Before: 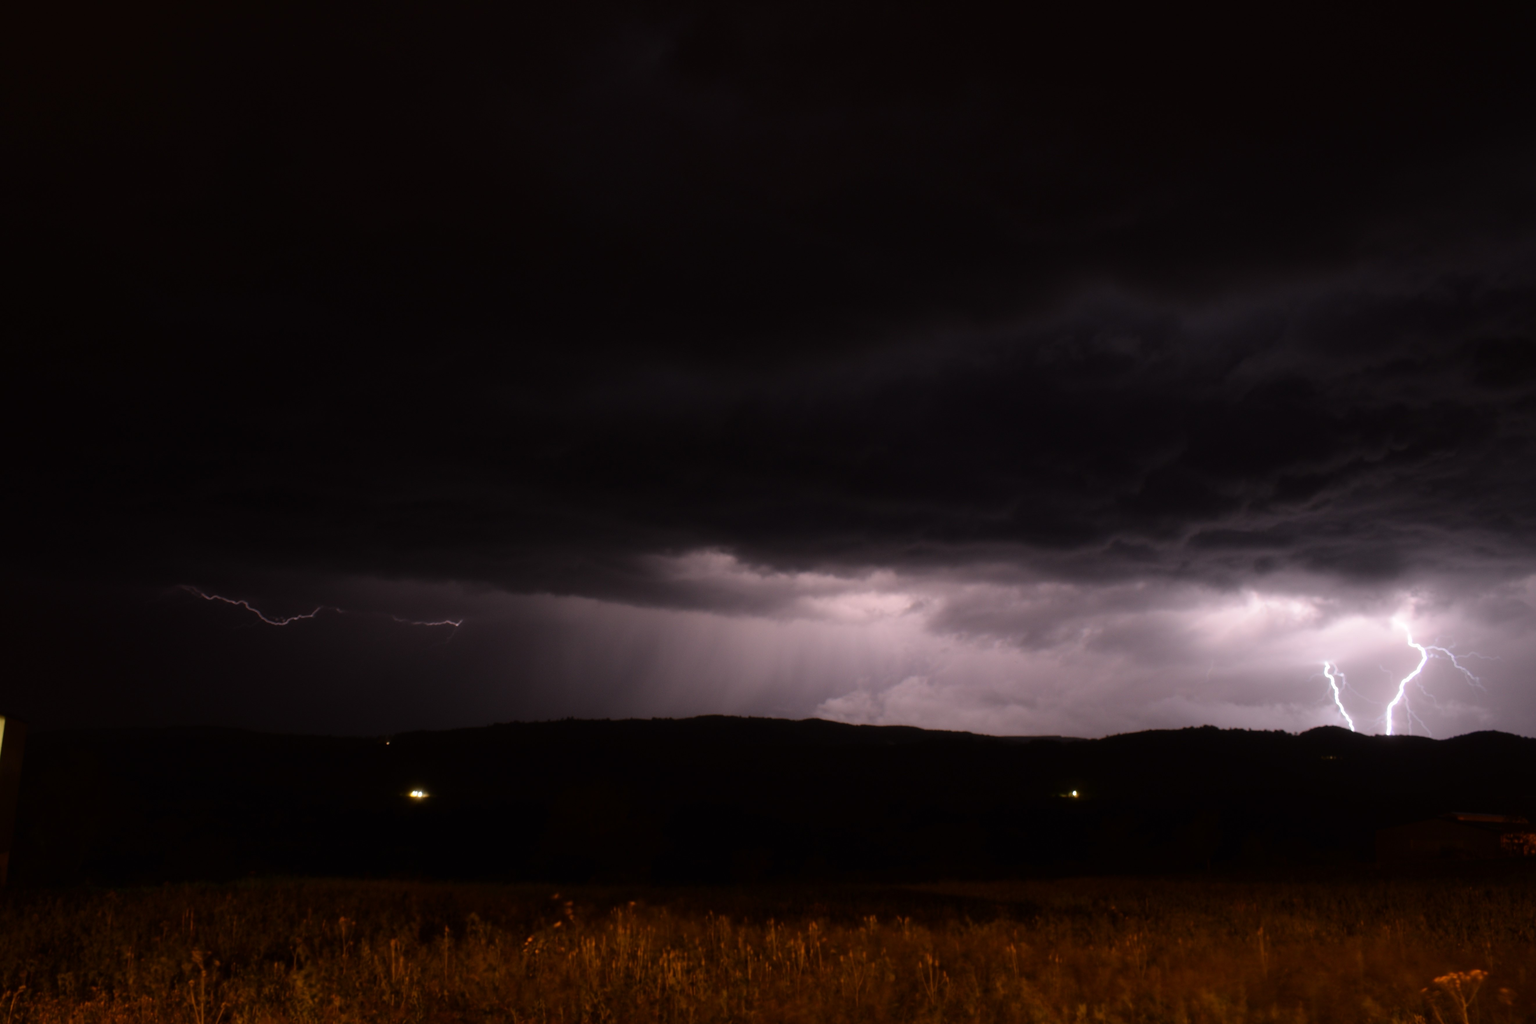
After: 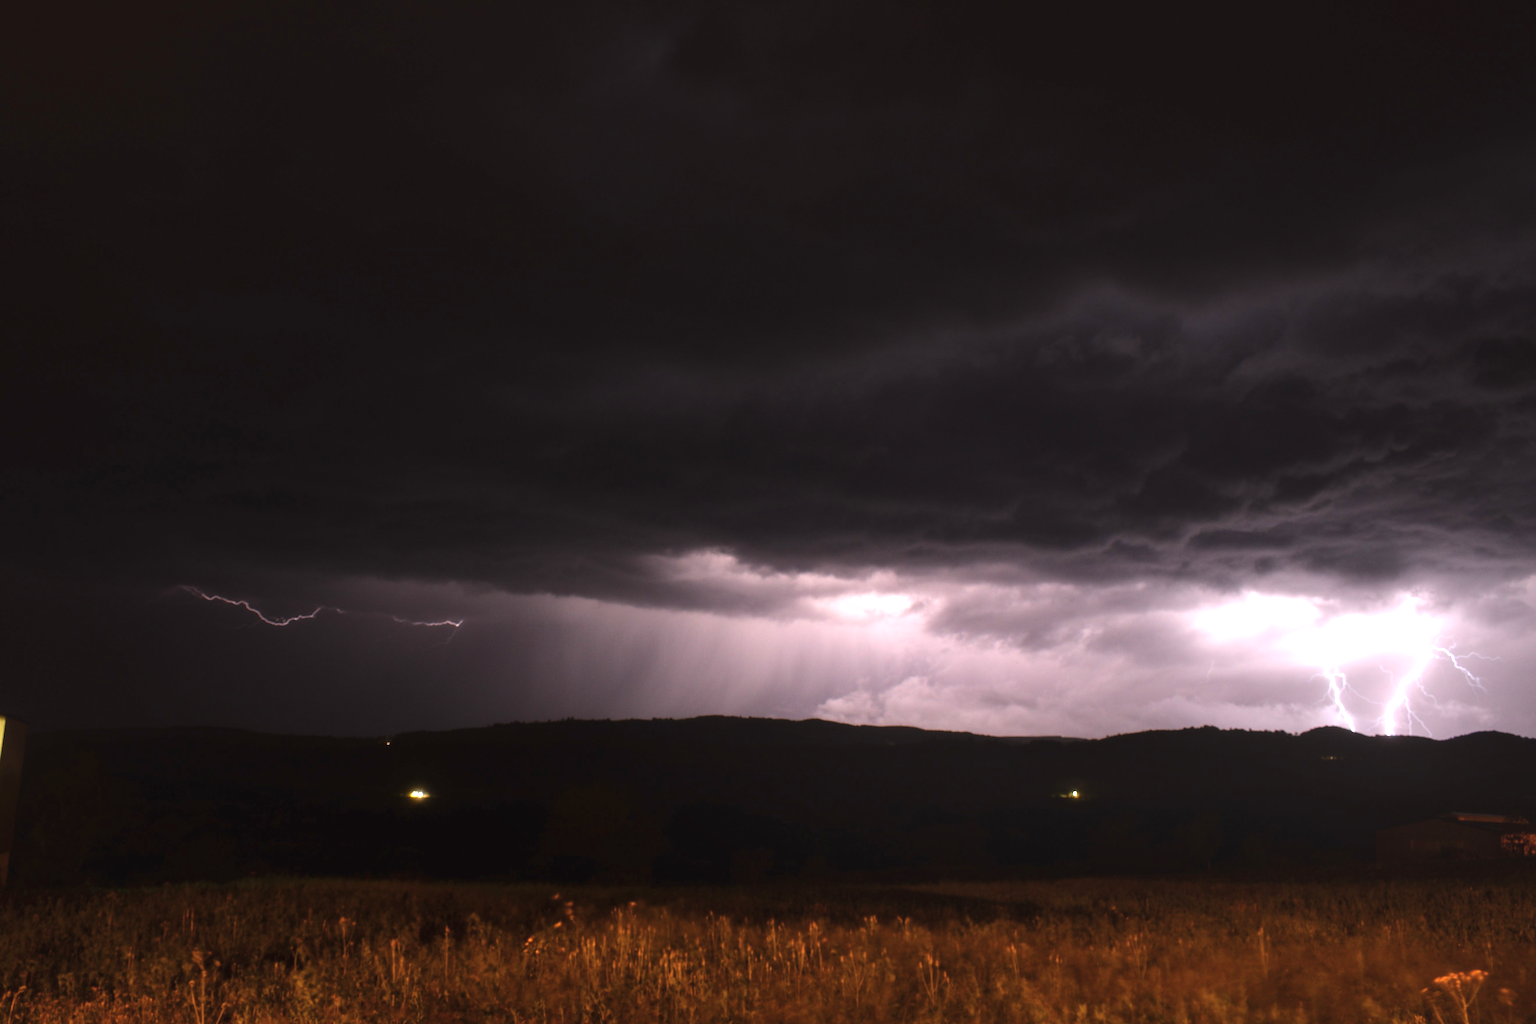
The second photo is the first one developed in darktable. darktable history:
local contrast: on, module defaults
exposure: black level correction -0.002, exposure 1.113 EV, compensate exposure bias true, compensate highlight preservation false
